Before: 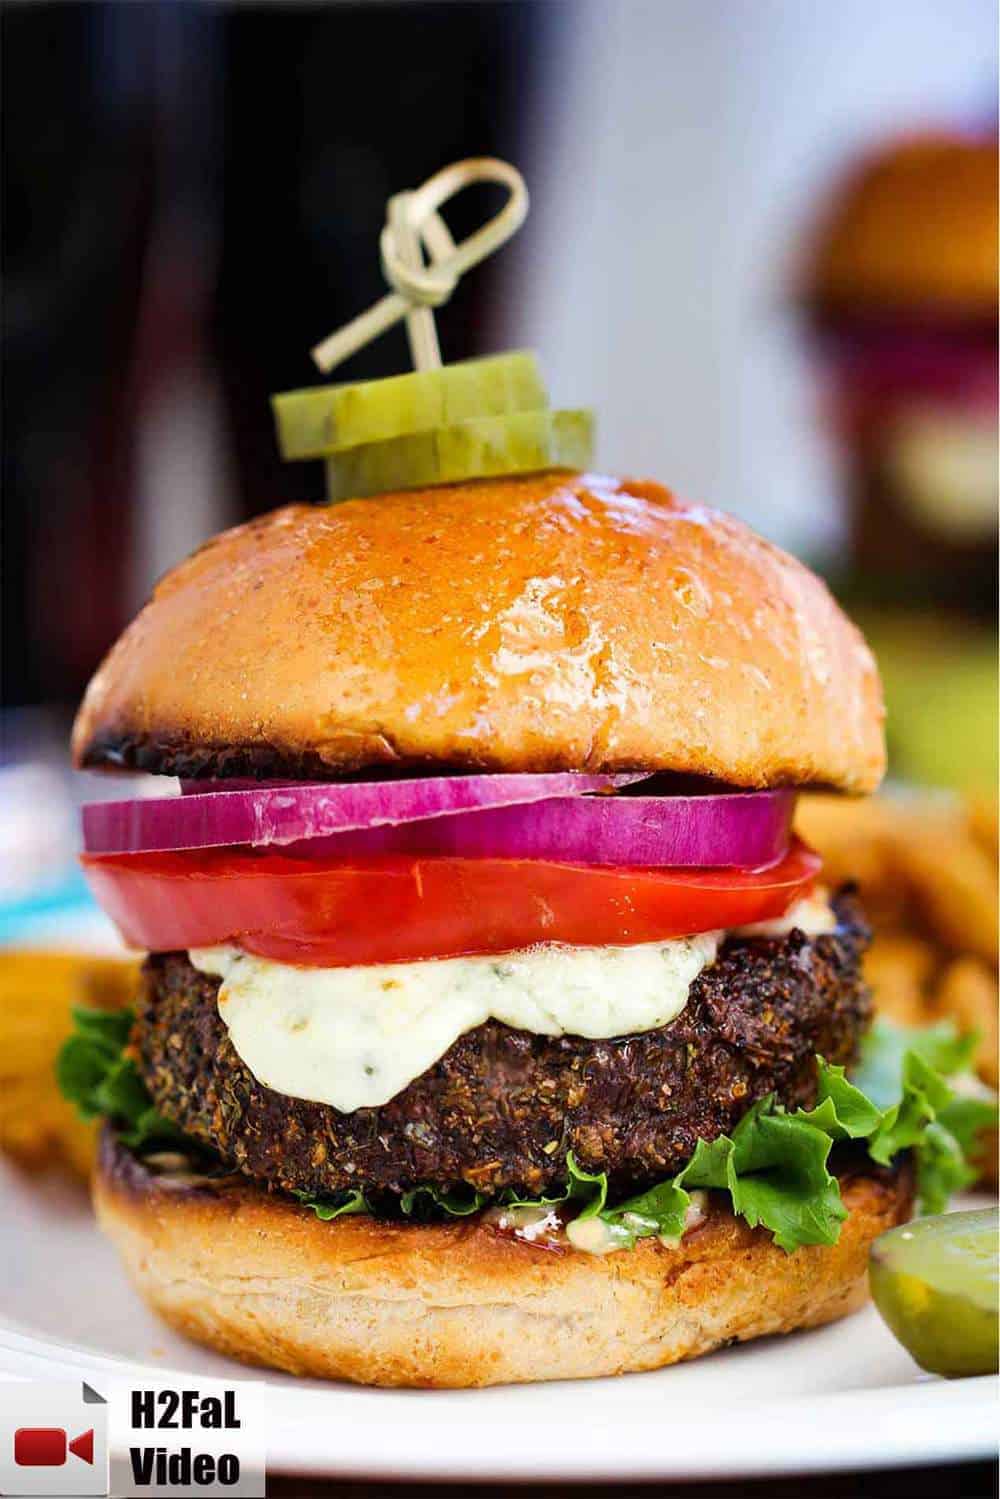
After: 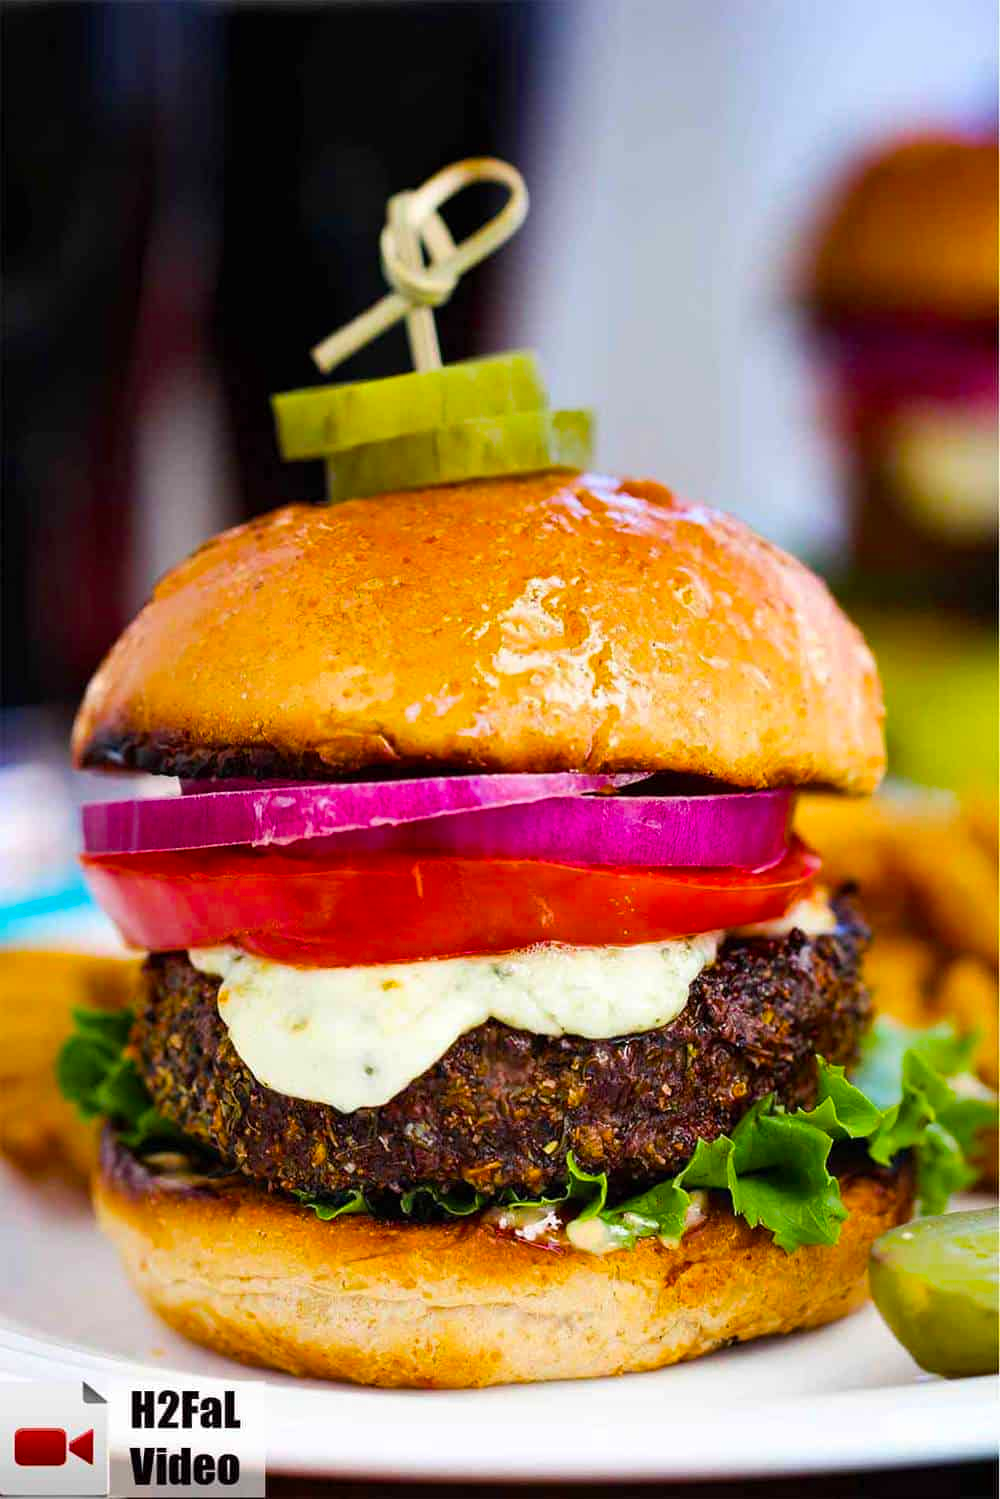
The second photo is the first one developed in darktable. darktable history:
color balance rgb: perceptual saturation grading › global saturation 36.308%
